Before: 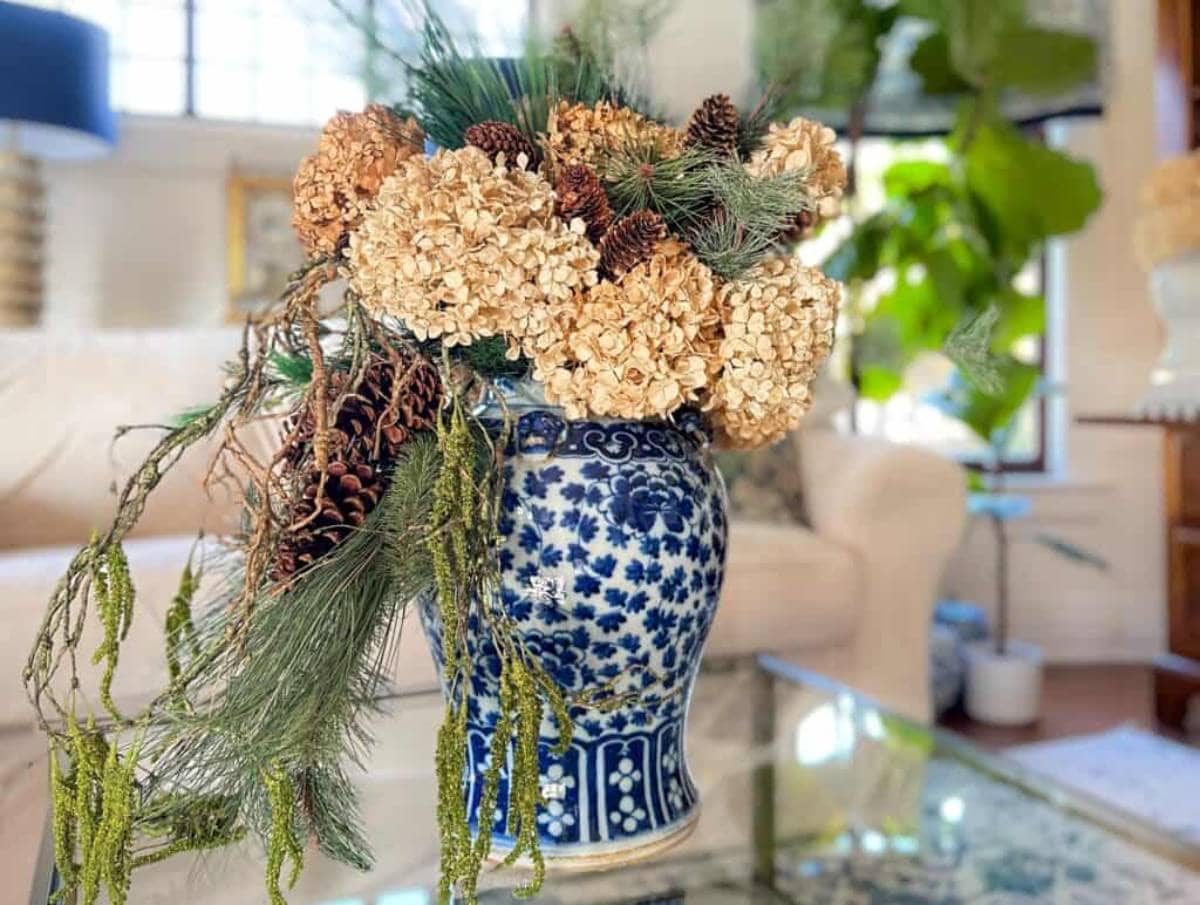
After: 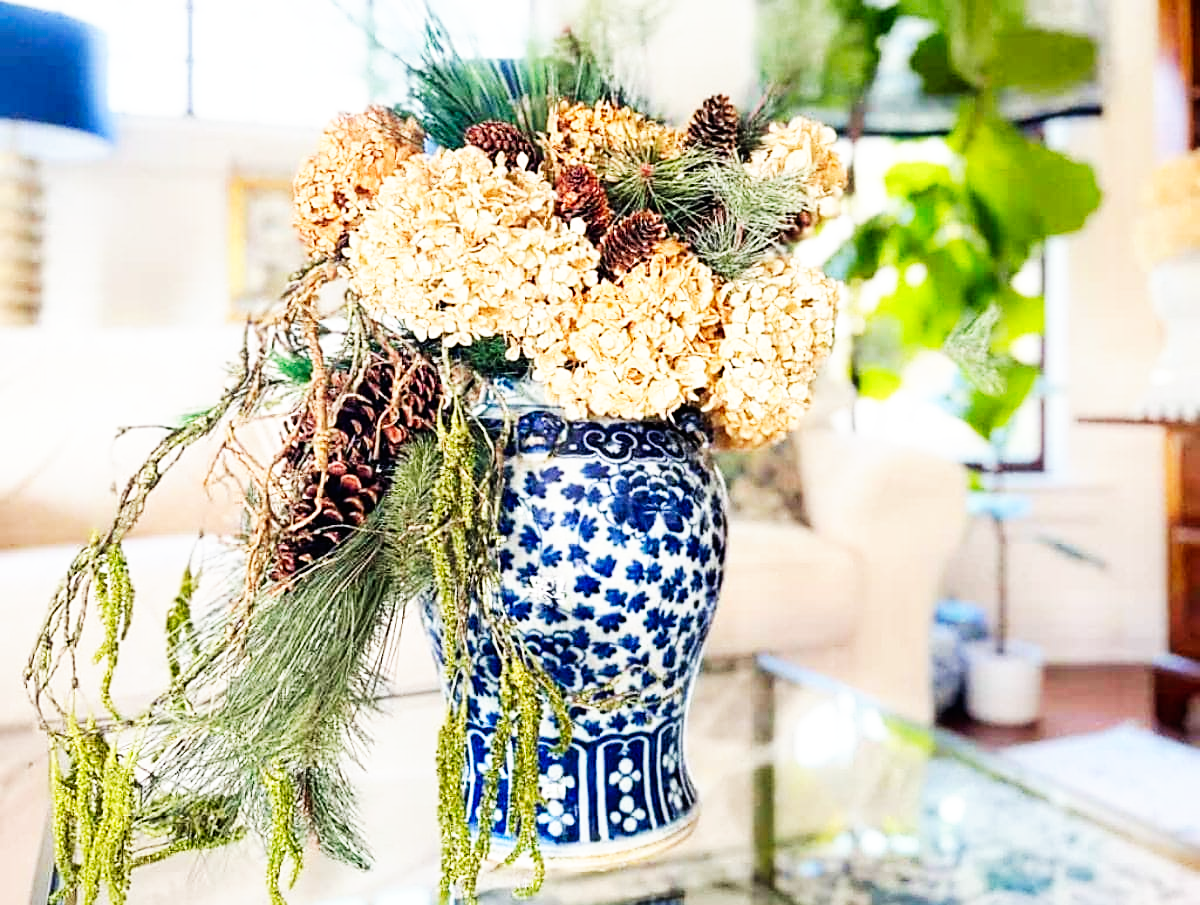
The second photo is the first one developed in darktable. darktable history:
base curve: curves: ch0 [(0, 0) (0.007, 0.004) (0.027, 0.03) (0.046, 0.07) (0.207, 0.54) (0.442, 0.872) (0.673, 0.972) (1, 1)], preserve colors none
sharpen: radius 1.864, amount 0.398, threshold 1.271
